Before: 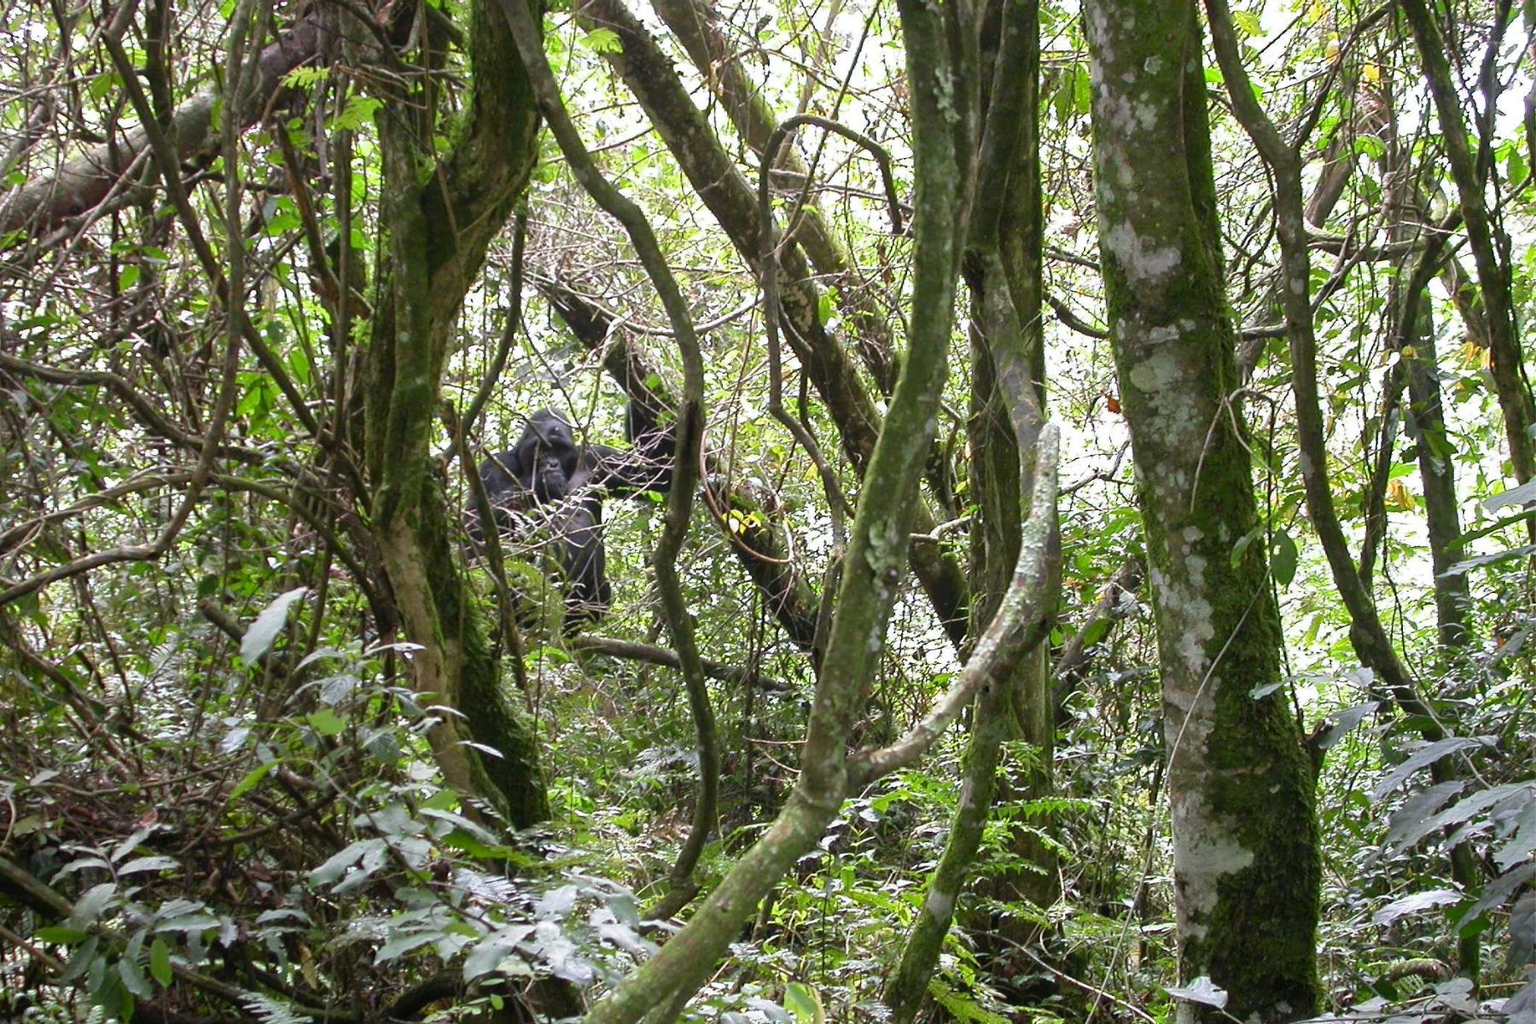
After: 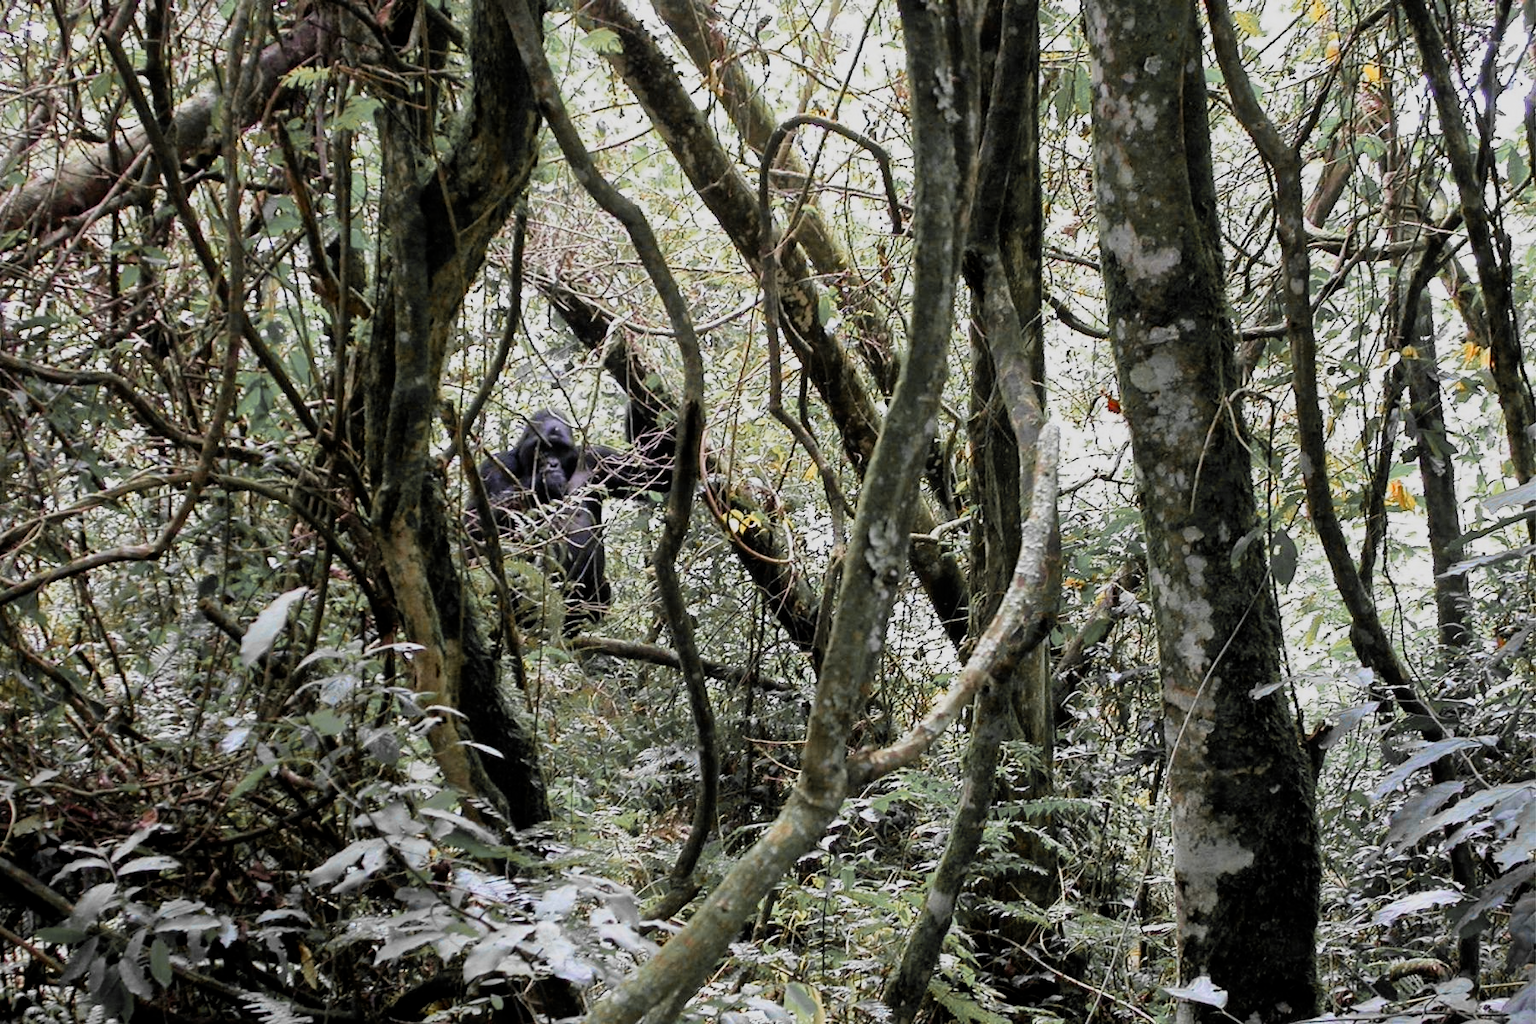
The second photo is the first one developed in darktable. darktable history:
local contrast: mode bilateral grid, contrast 15, coarseness 36, detail 105%, midtone range 0.2
filmic rgb: black relative exposure -5 EV, hardness 2.88, contrast 1.2
color zones: curves: ch0 [(0, 0.363) (0.128, 0.373) (0.25, 0.5) (0.402, 0.407) (0.521, 0.525) (0.63, 0.559) (0.729, 0.662) (0.867, 0.471)]; ch1 [(0, 0.515) (0.136, 0.618) (0.25, 0.5) (0.378, 0) (0.516, 0) (0.622, 0.593) (0.737, 0.819) (0.87, 0.593)]; ch2 [(0, 0.529) (0.128, 0.471) (0.282, 0.451) (0.386, 0.662) (0.516, 0.525) (0.633, 0.554) (0.75, 0.62) (0.875, 0.441)]
